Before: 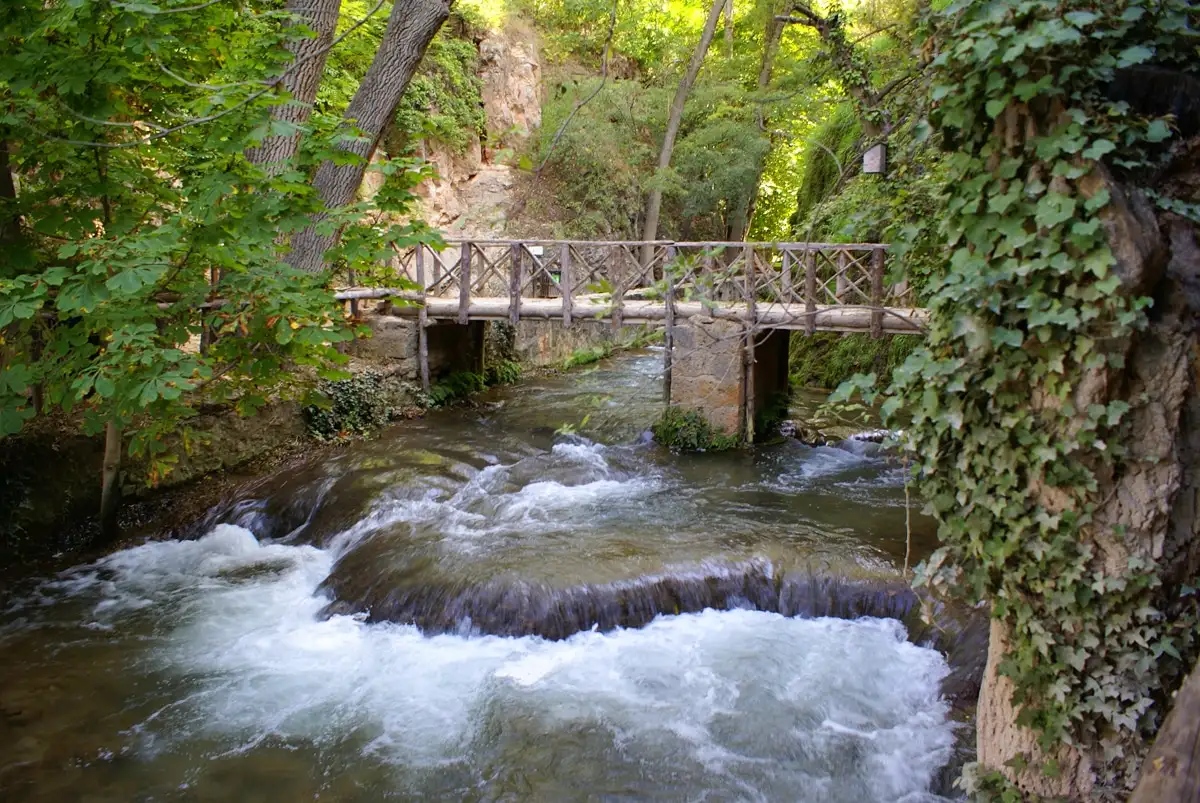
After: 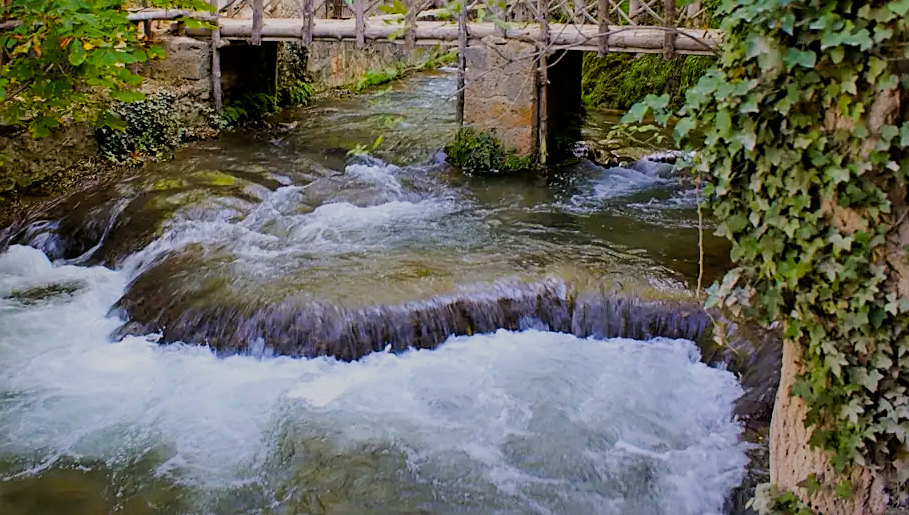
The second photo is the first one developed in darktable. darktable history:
crop and rotate: left 17.273%, top 34.868%, right 6.925%, bottom 0.953%
sharpen: on, module defaults
filmic rgb: black relative exposure -7.19 EV, white relative exposure 5.37 EV, hardness 3.03
color balance rgb: highlights gain › chroma 0.255%, highlights gain › hue 332.63°, perceptual saturation grading › global saturation 30.983%, global vibrance 20%
